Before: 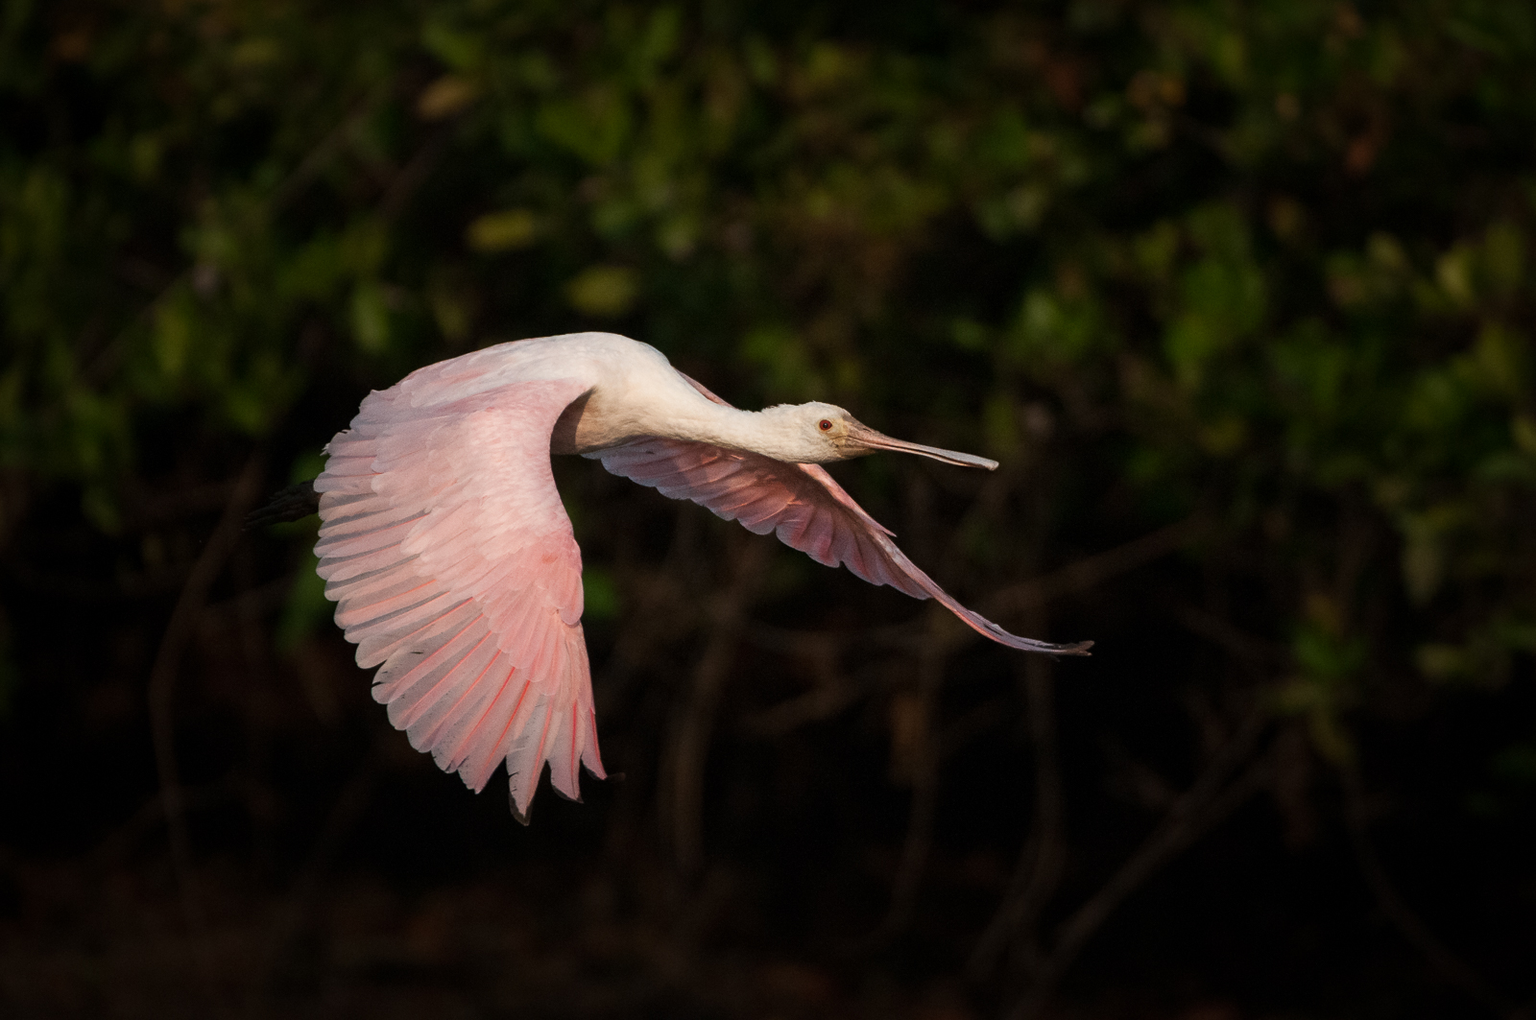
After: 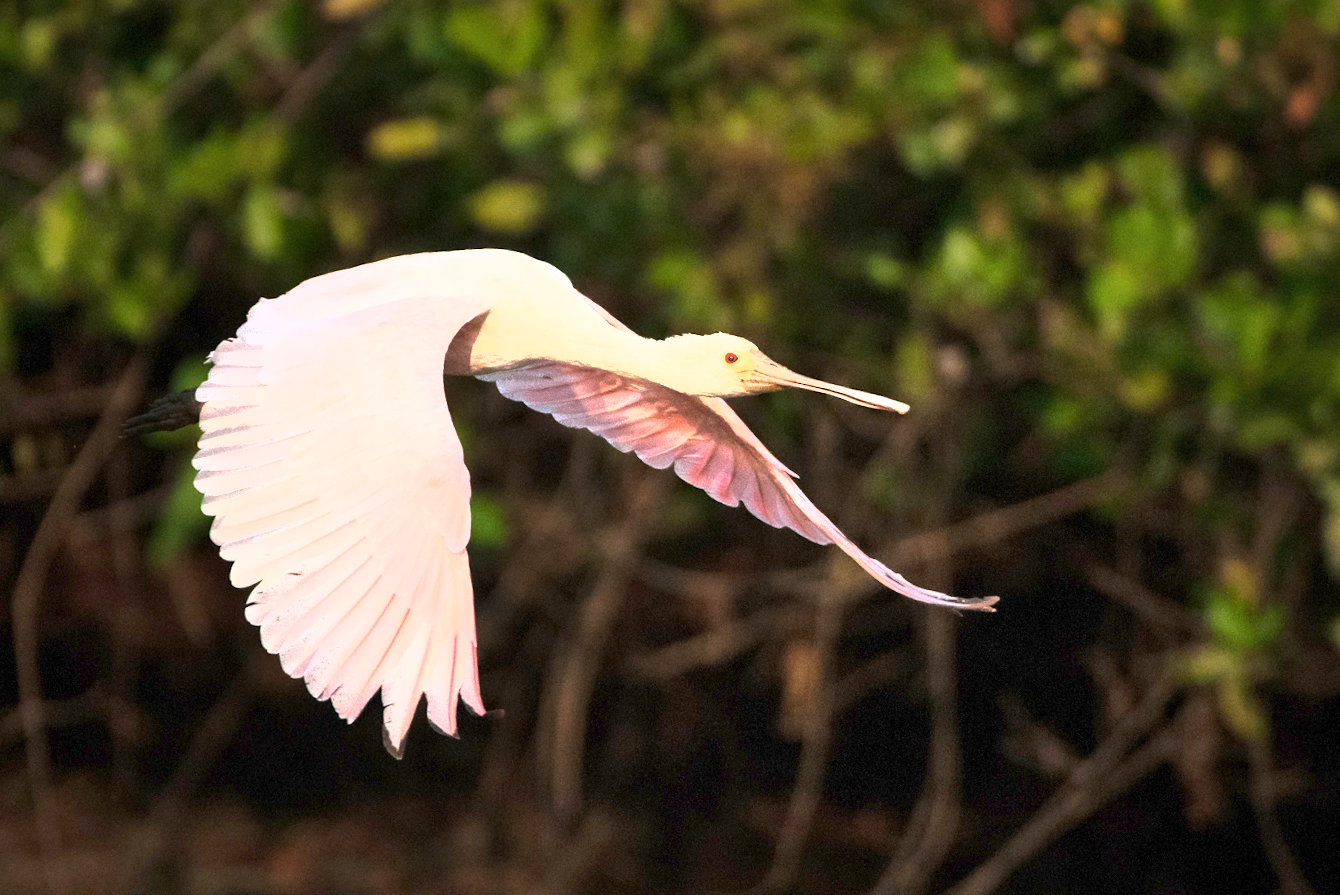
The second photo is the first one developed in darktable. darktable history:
crop and rotate: angle -2.86°, left 5.281%, top 5.214%, right 4.735%, bottom 4.285%
exposure: exposure 0.749 EV, compensate exposure bias true, compensate highlight preservation false
shadows and highlights: shadows 43.59, white point adjustment -1.5, soften with gaussian
